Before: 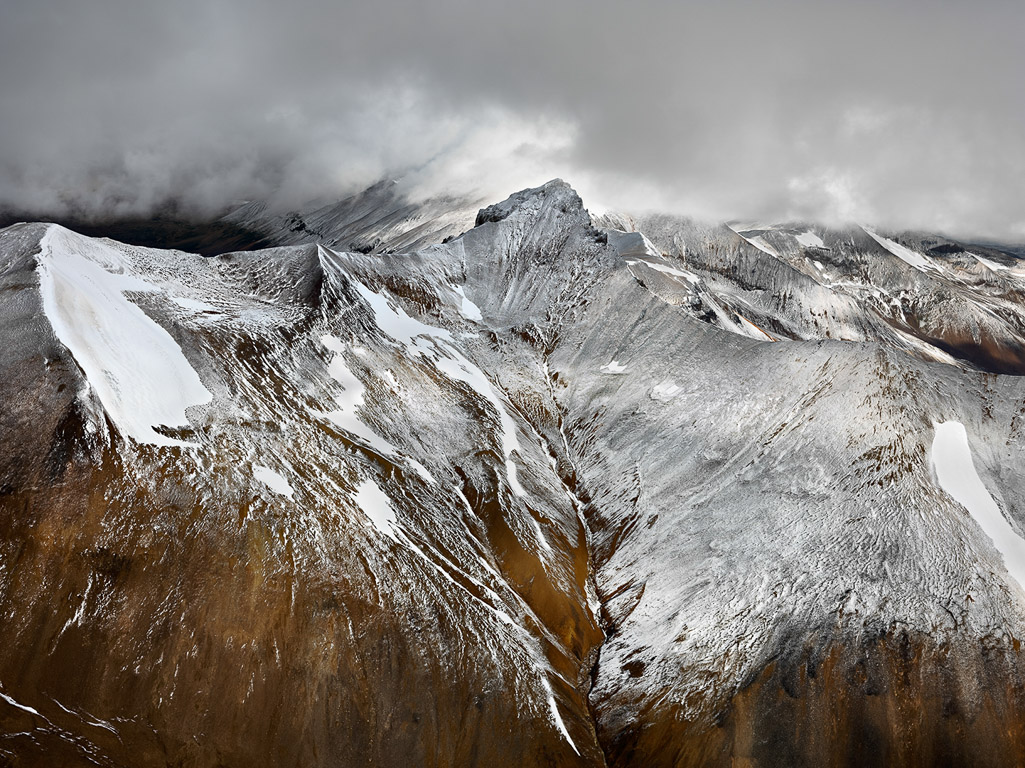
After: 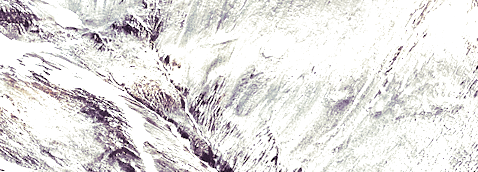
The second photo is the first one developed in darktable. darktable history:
crop: left 36.607%, top 34.735%, right 13.146%, bottom 30.611%
rotate and perspective: rotation -14.8°, crop left 0.1, crop right 0.903, crop top 0.25, crop bottom 0.748
exposure: black level correction 0, exposure 1.2 EV, compensate exposure bias true, compensate highlight preservation false
split-toning: shadows › hue 266.4°, shadows › saturation 0.4, highlights › hue 61.2°, highlights › saturation 0.3, compress 0%
